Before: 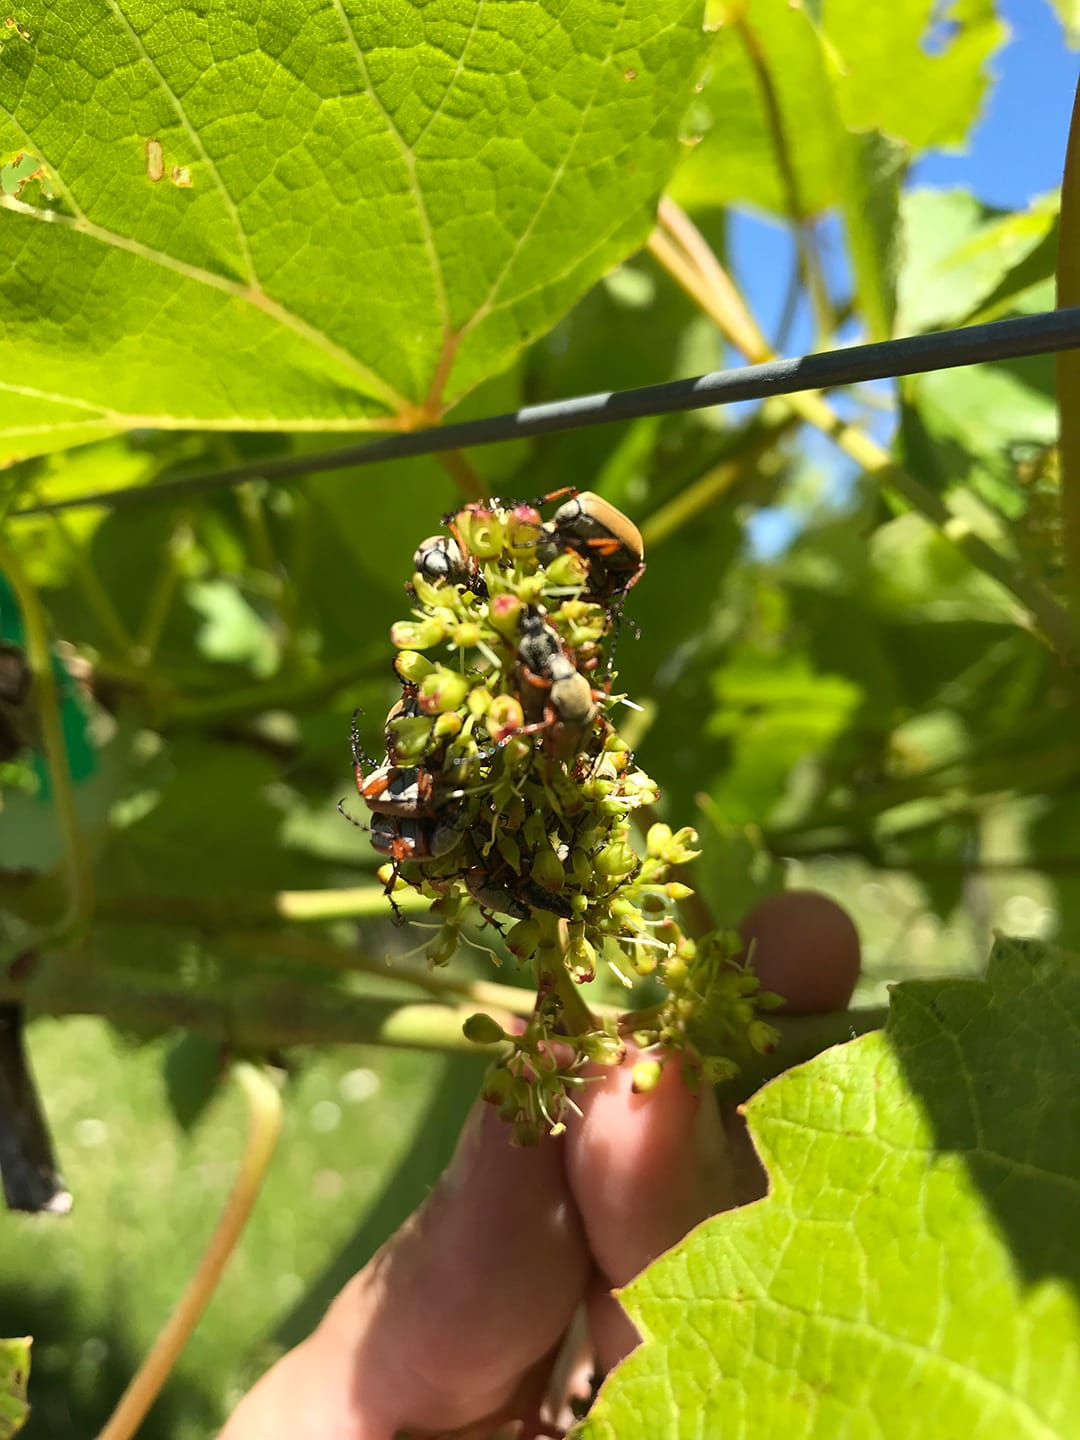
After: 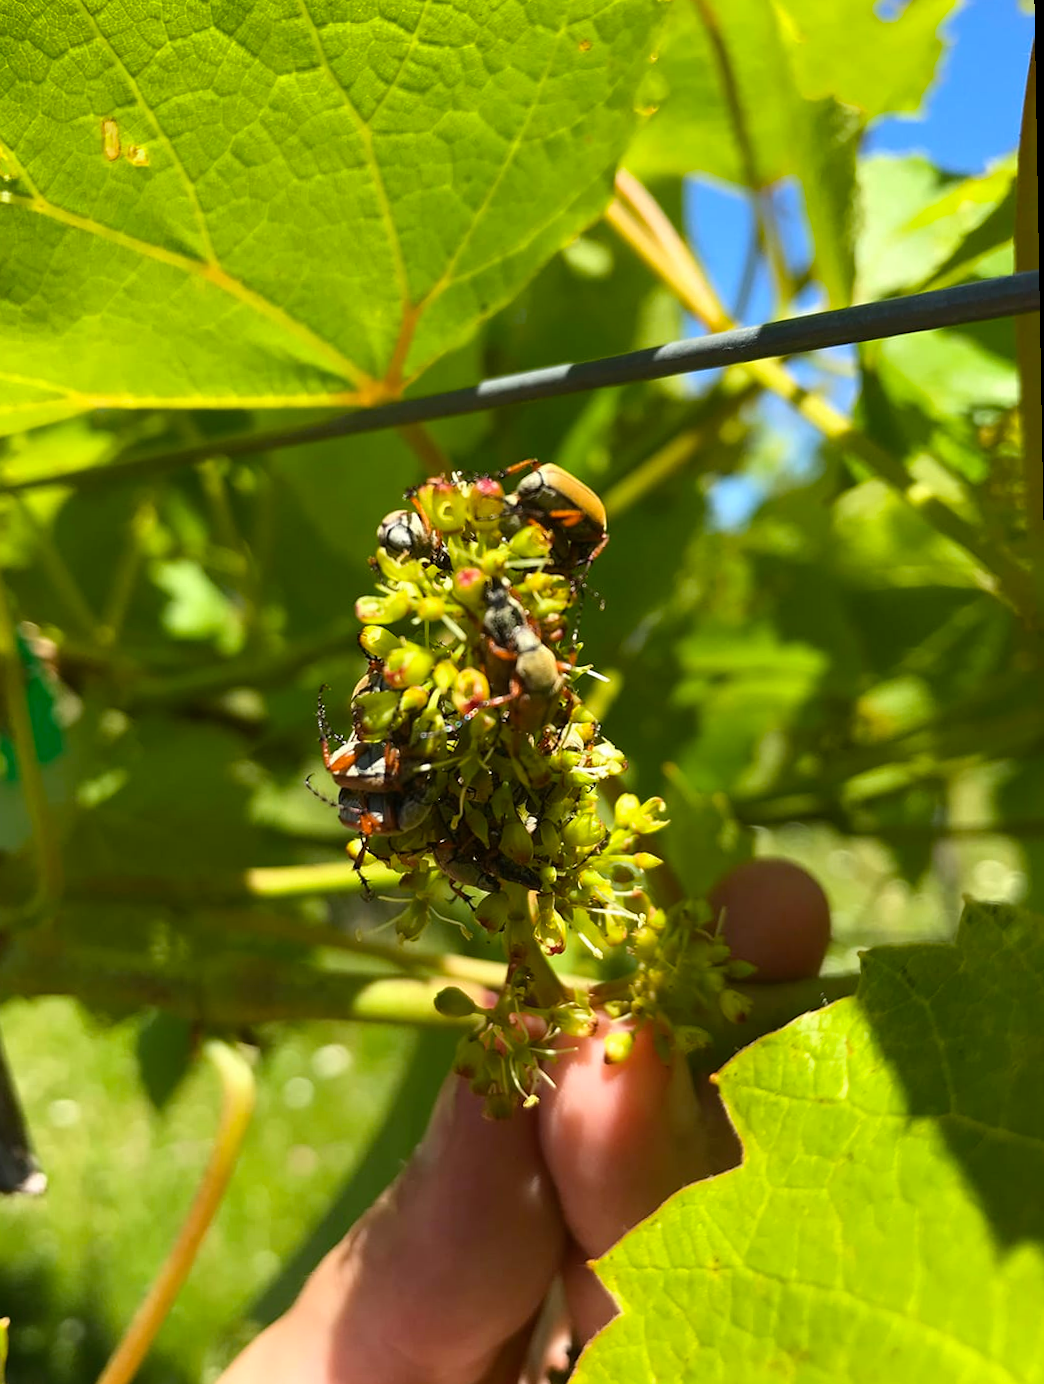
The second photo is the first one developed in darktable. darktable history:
crop and rotate: left 3.238%
rotate and perspective: rotation -1°, crop left 0.011, crop right 0.989, crop top 0.025, crop bottom 0.975
color balance rgb: perceptual saturation grading › global saturation 20%, global vibrance 10%
